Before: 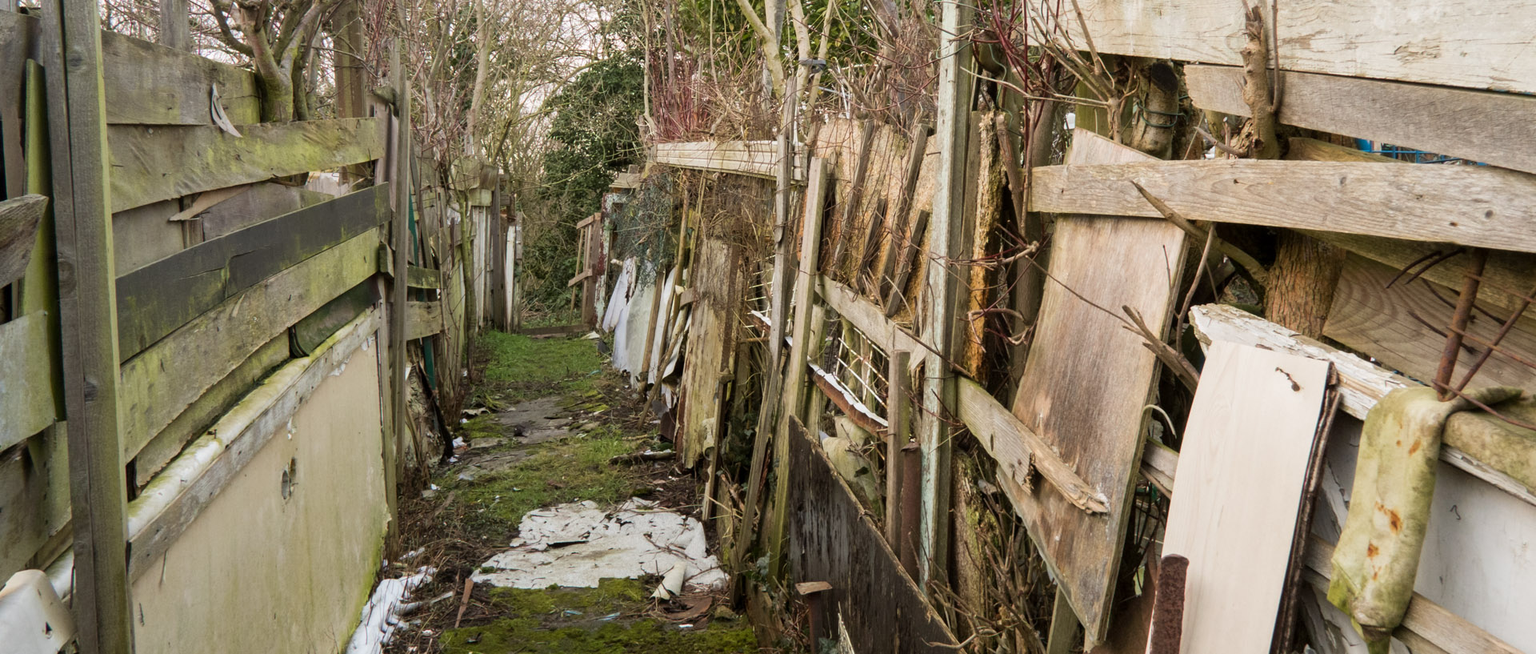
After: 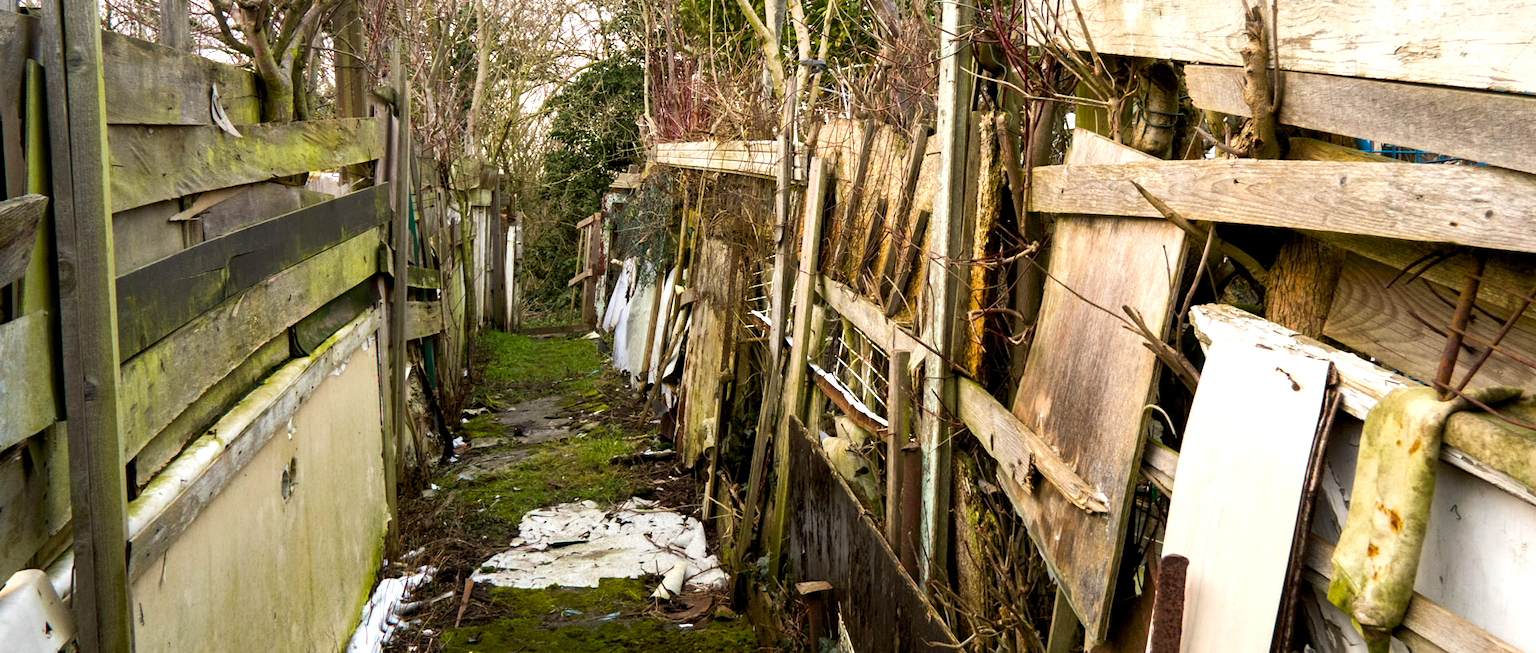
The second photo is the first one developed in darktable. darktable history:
color balance rgb: perceptual saturation grading › global saturation 19.652%, perceptual brilliance grading › global brilliance 14.612%, perceptual brilliance grading › shadows -34.305%, global vibrance 20%
exposure: black level correction 0.007, exposure 0.096 EV, compensate highlight preservation false
